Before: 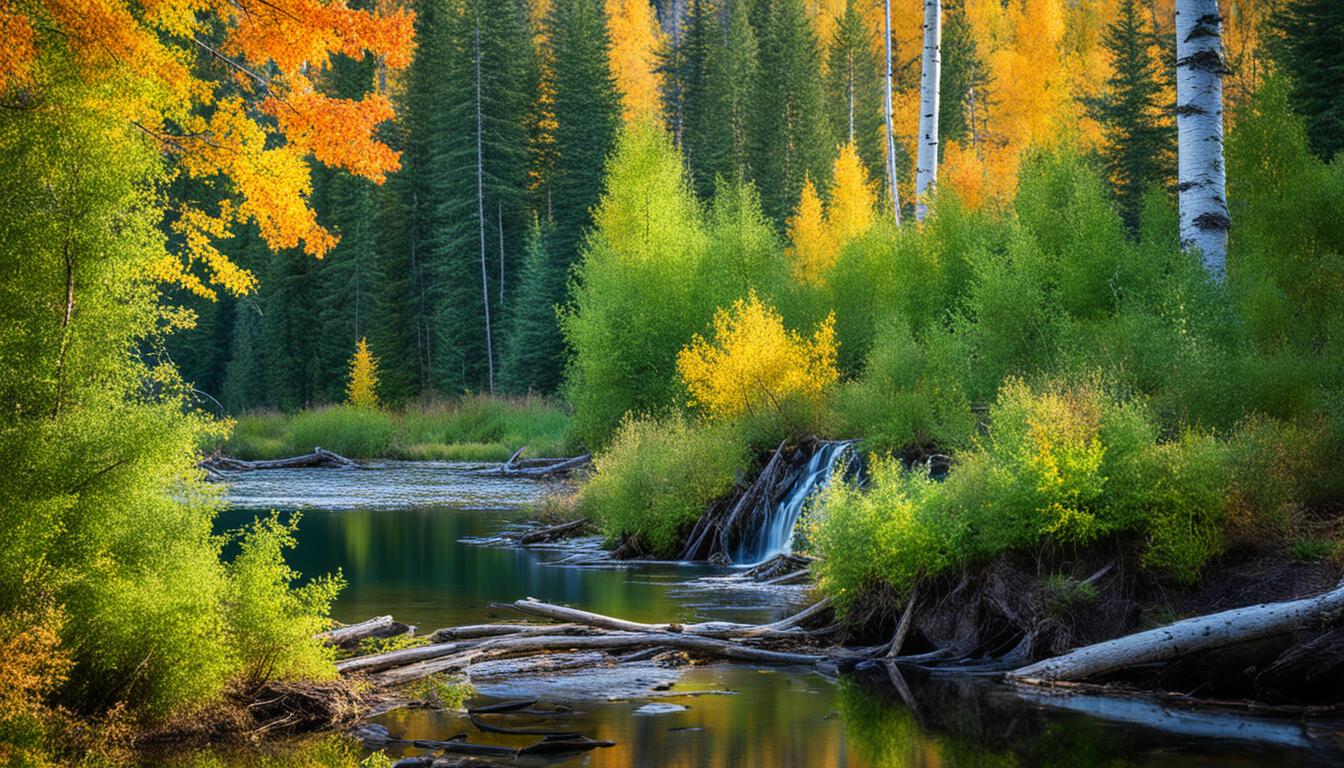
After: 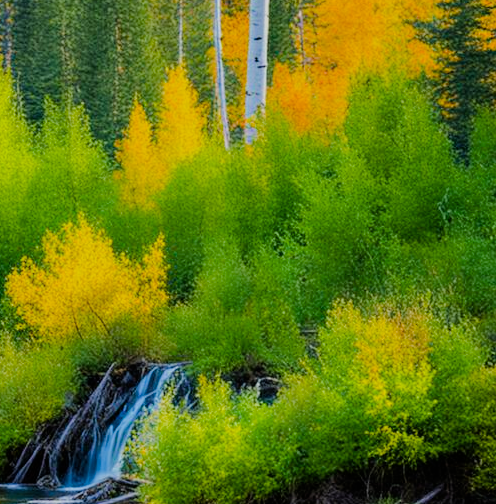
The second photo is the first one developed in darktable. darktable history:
crop and rotate: left 49.936%, top 10.094%, right 13.136%, bottom 24.256%
filmic rgb: black relative exposure -7.65 EV, white relative exposure 4.56 EV, hardness 3.61
color balance rgb: perceptual saturation grading › global saturation 25%, perceptual brilliance grading › mid-tones 10%, perceptual brilliance grading › shadows 15%, global vibrance 20%
